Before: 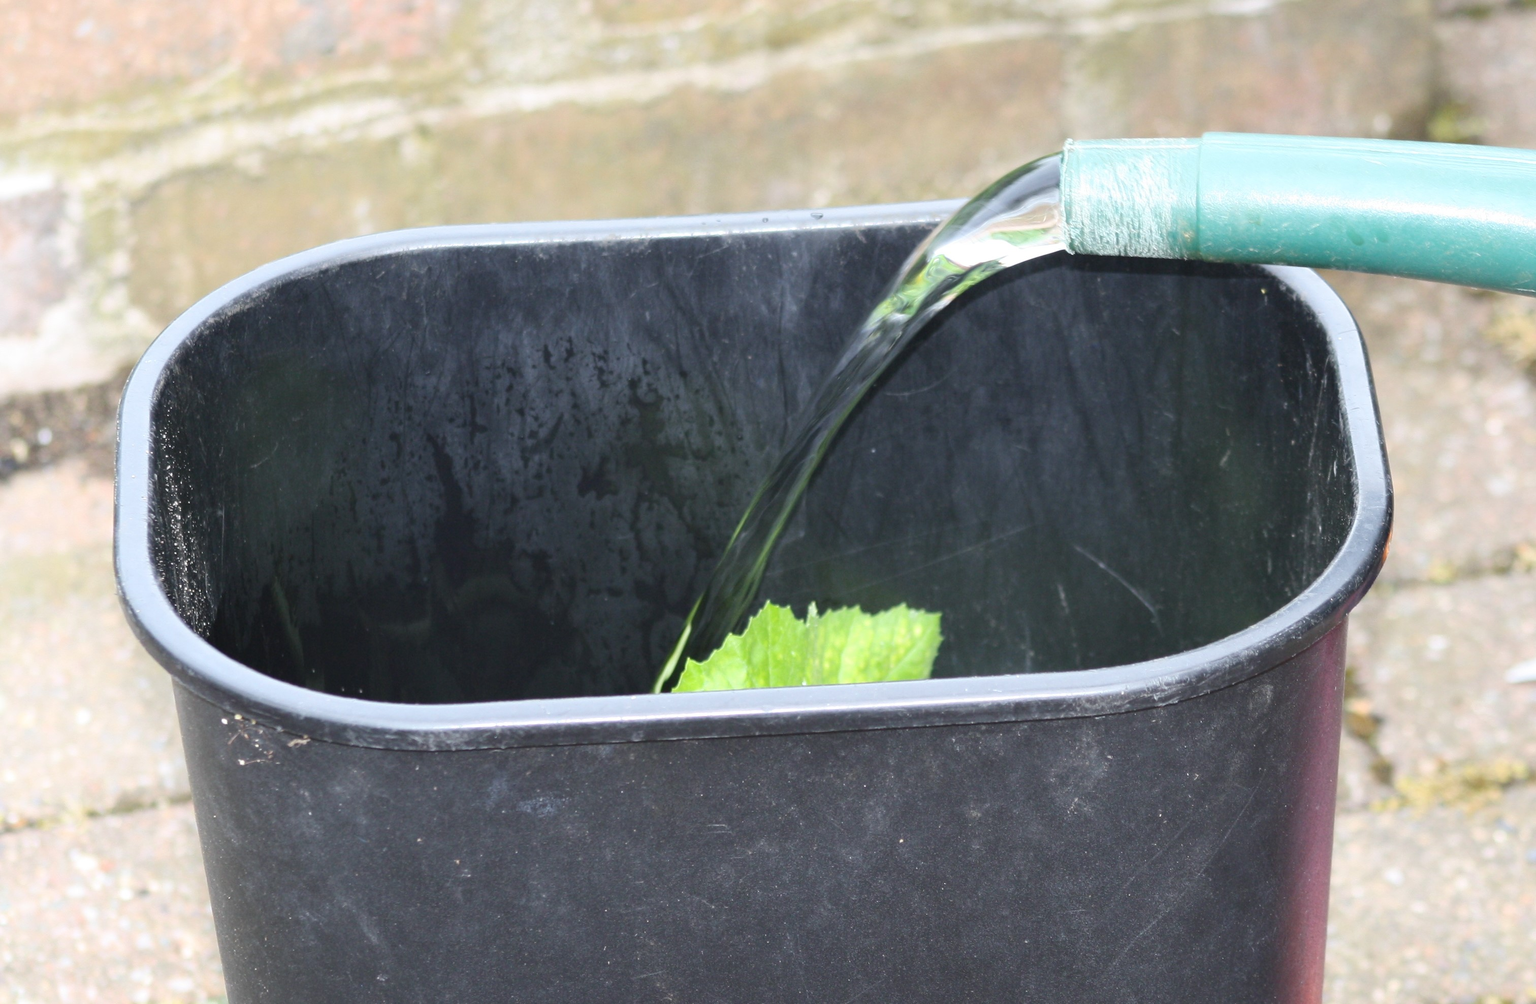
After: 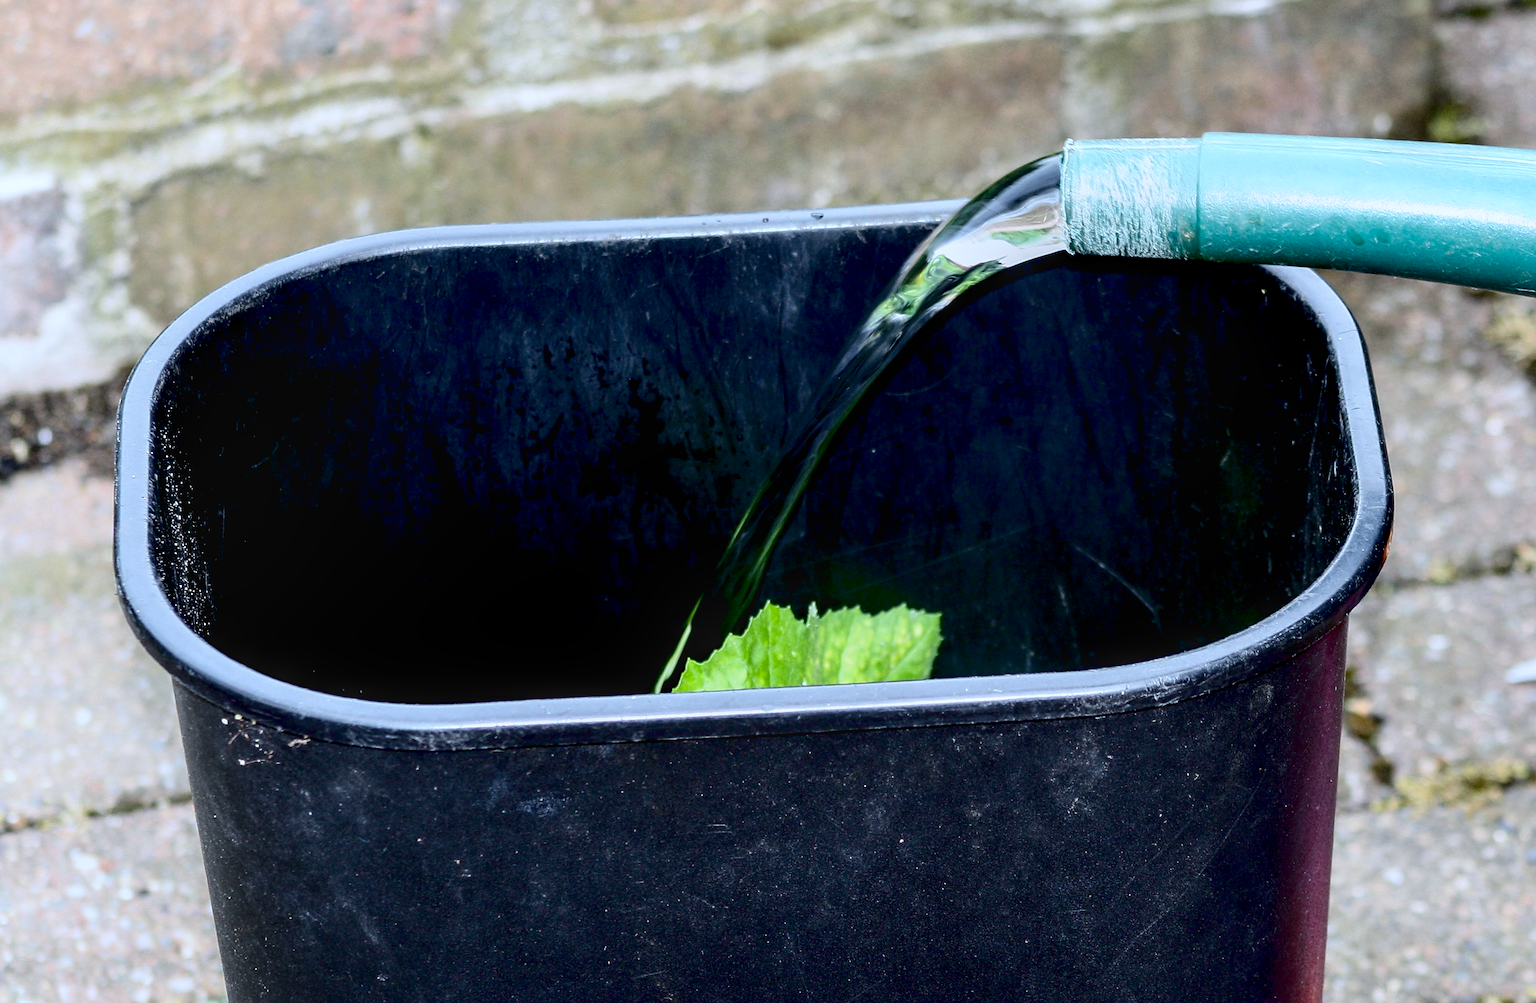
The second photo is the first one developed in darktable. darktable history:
exposure: black level correction 0.046, exposure -0.228 EV, compensate highlight preservation false
contrast brightness saturation: contrast 0.19, brightness -0.24, saturation 0.11
local contrast: detail 142%
sharpen: on, module defaults
color calibration: x 0.367, y 0.379, temperature 4395.86 K
